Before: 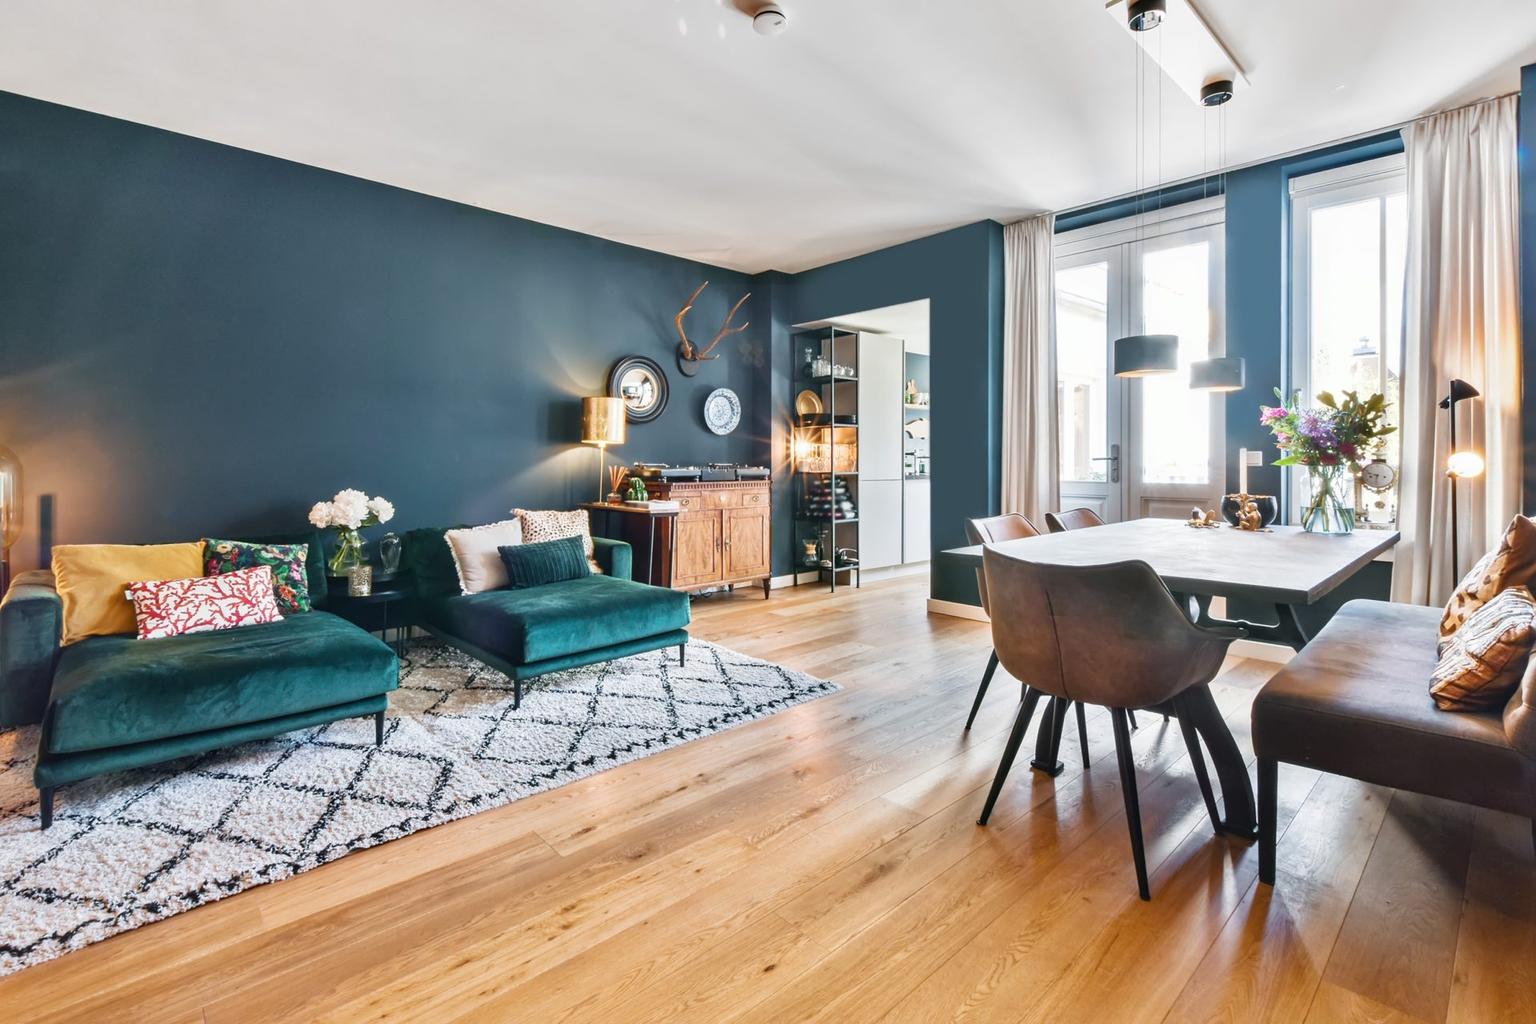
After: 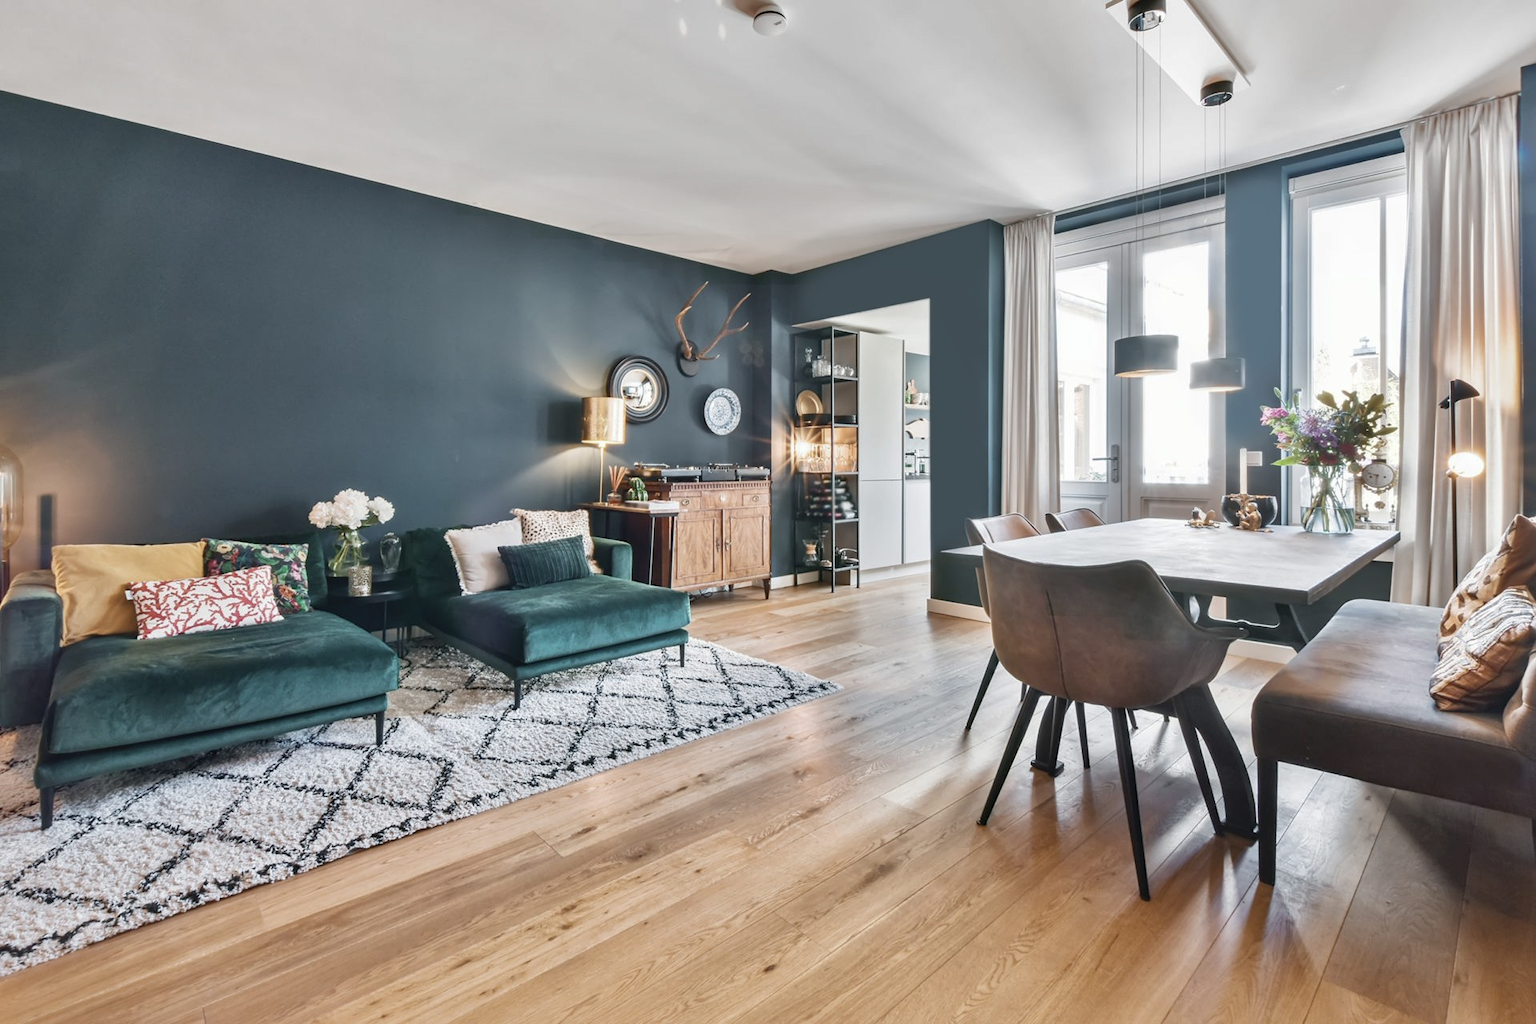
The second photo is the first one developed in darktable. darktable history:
contrast brightness saturation: contrast 0.1, saturation -0.36
shadows and highlights: on, module defaults
